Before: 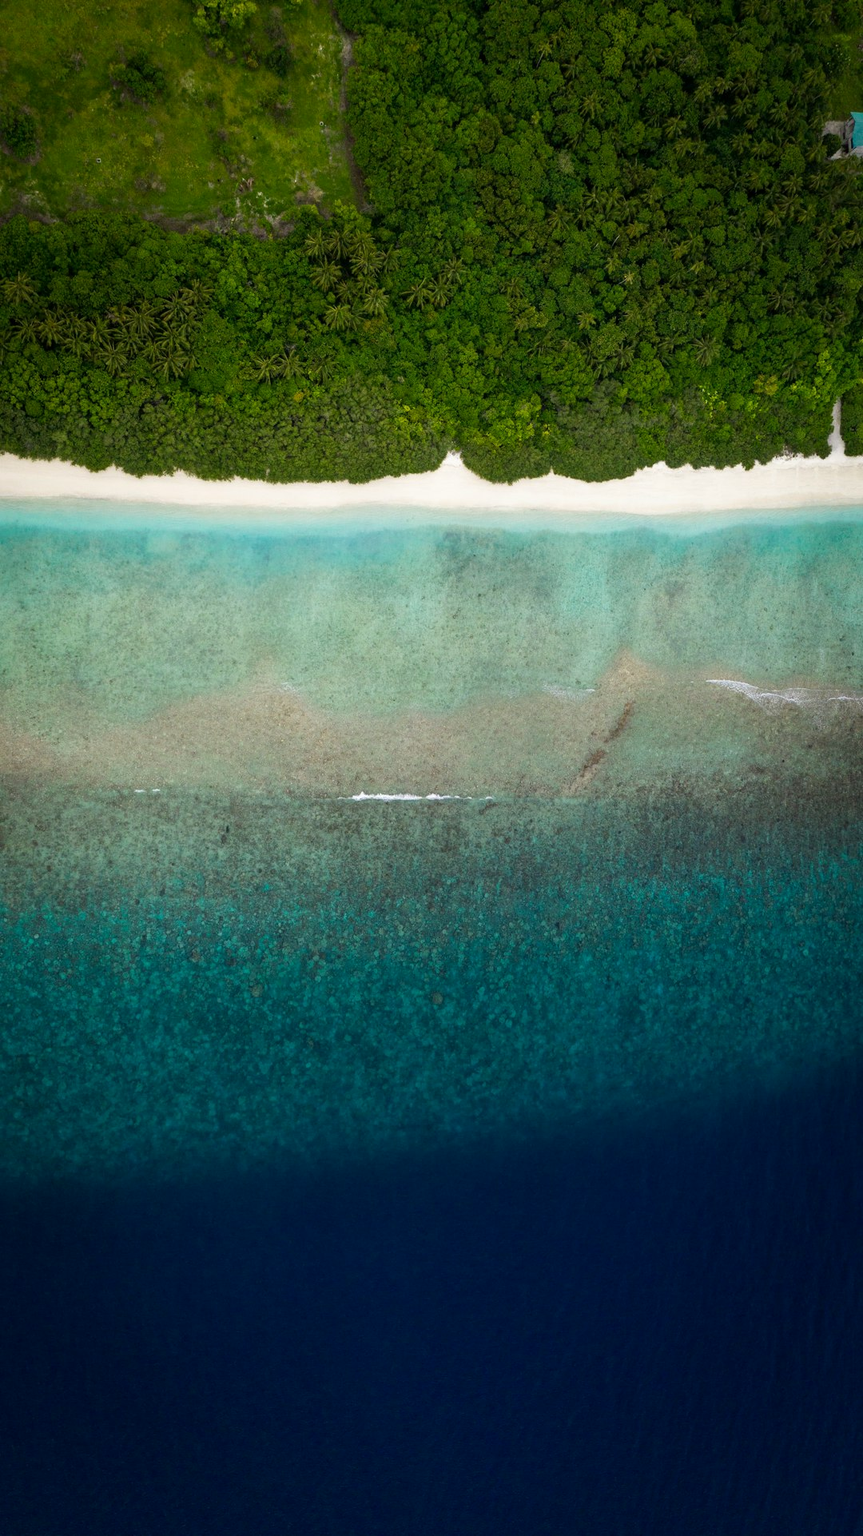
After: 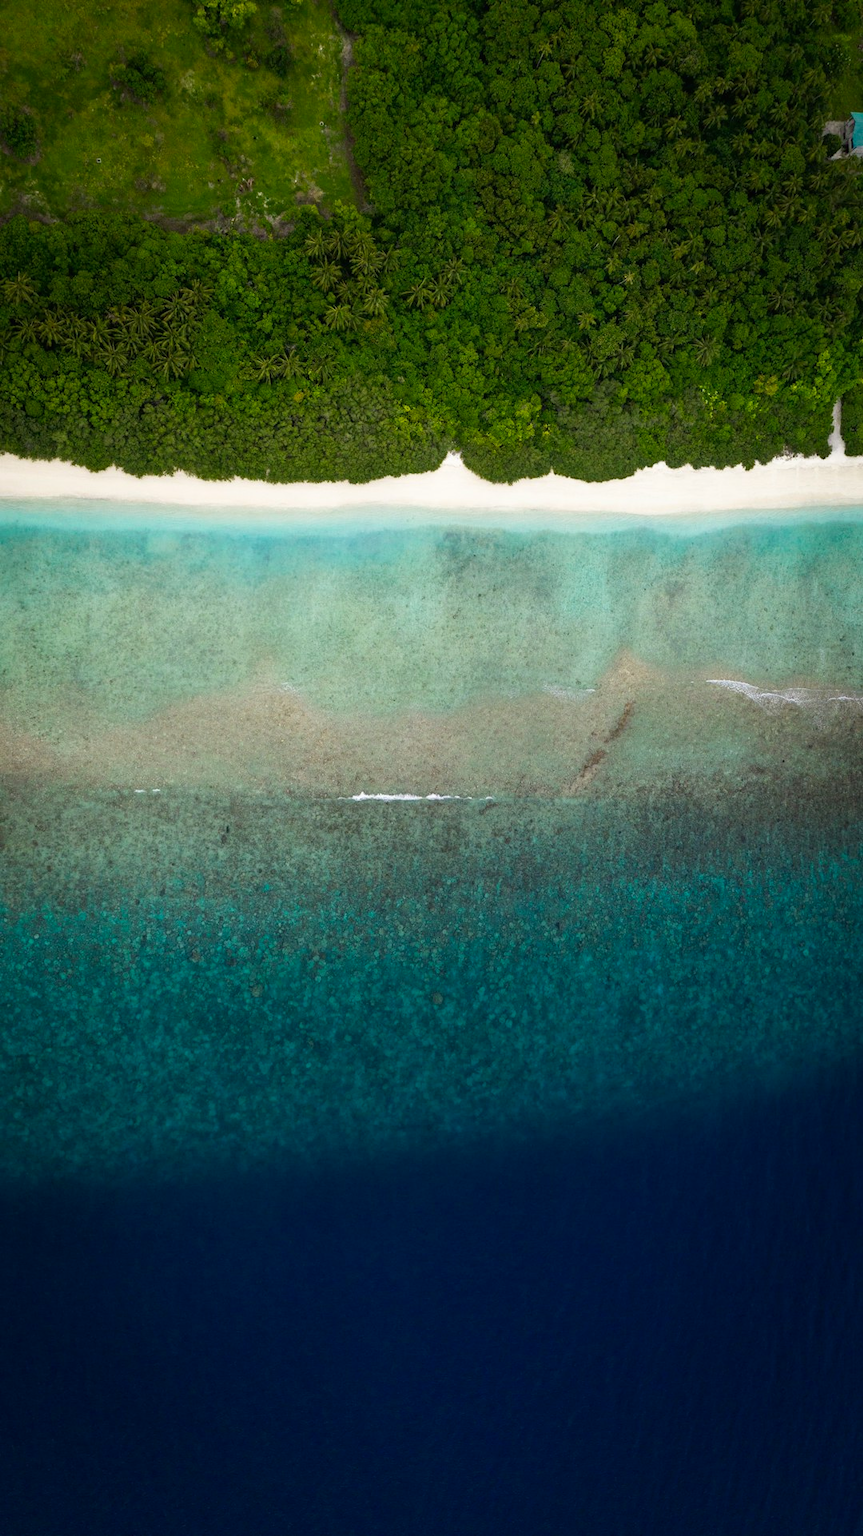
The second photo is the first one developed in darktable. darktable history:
shadows and highlights: shadows 0.08, highlights 38.82
contrast brightness saturation: contrast -0.015, brightness -0.013, saturation 0.031
tone equalizer: mask exposure compensation -0.488 EV
